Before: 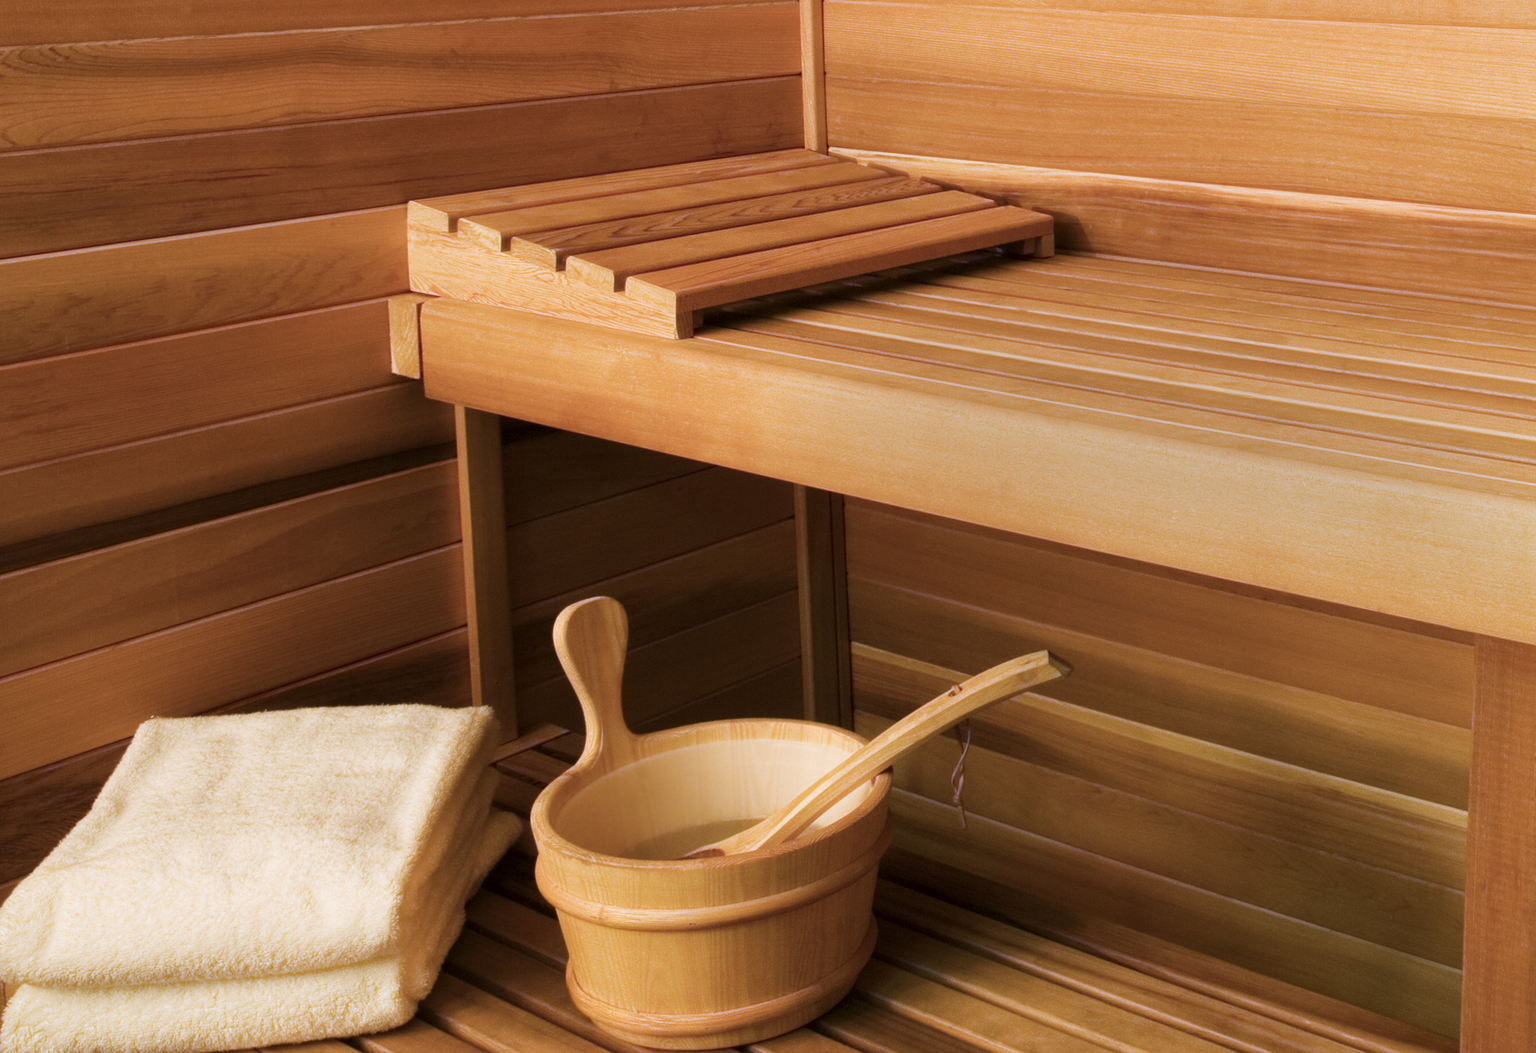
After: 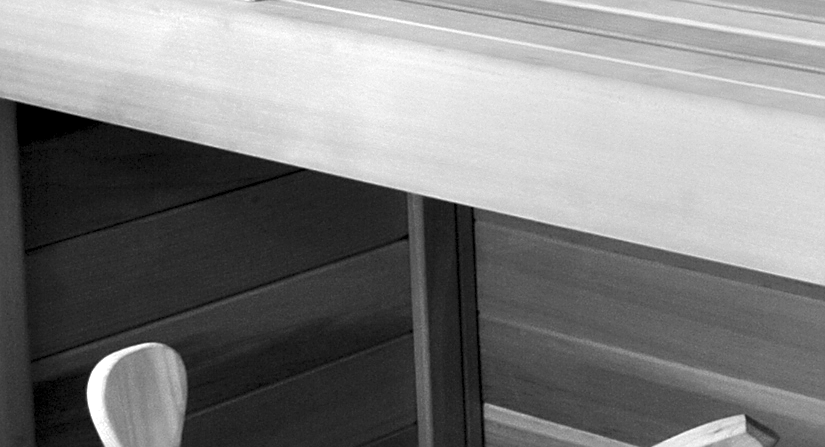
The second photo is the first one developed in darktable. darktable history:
crop: left 31.751%, top 32.172%, right 27.8%, bottom 35.83%
white balance: red 1.467, blue 0.684
exposure: exposure 0.078 EV, compensate highlight preservation false
local contrast: highlights 123%, shadows 126%, detail 140%, midtone range 0.254
monochrome: on, module defaults
sharpen: on, module defaults
